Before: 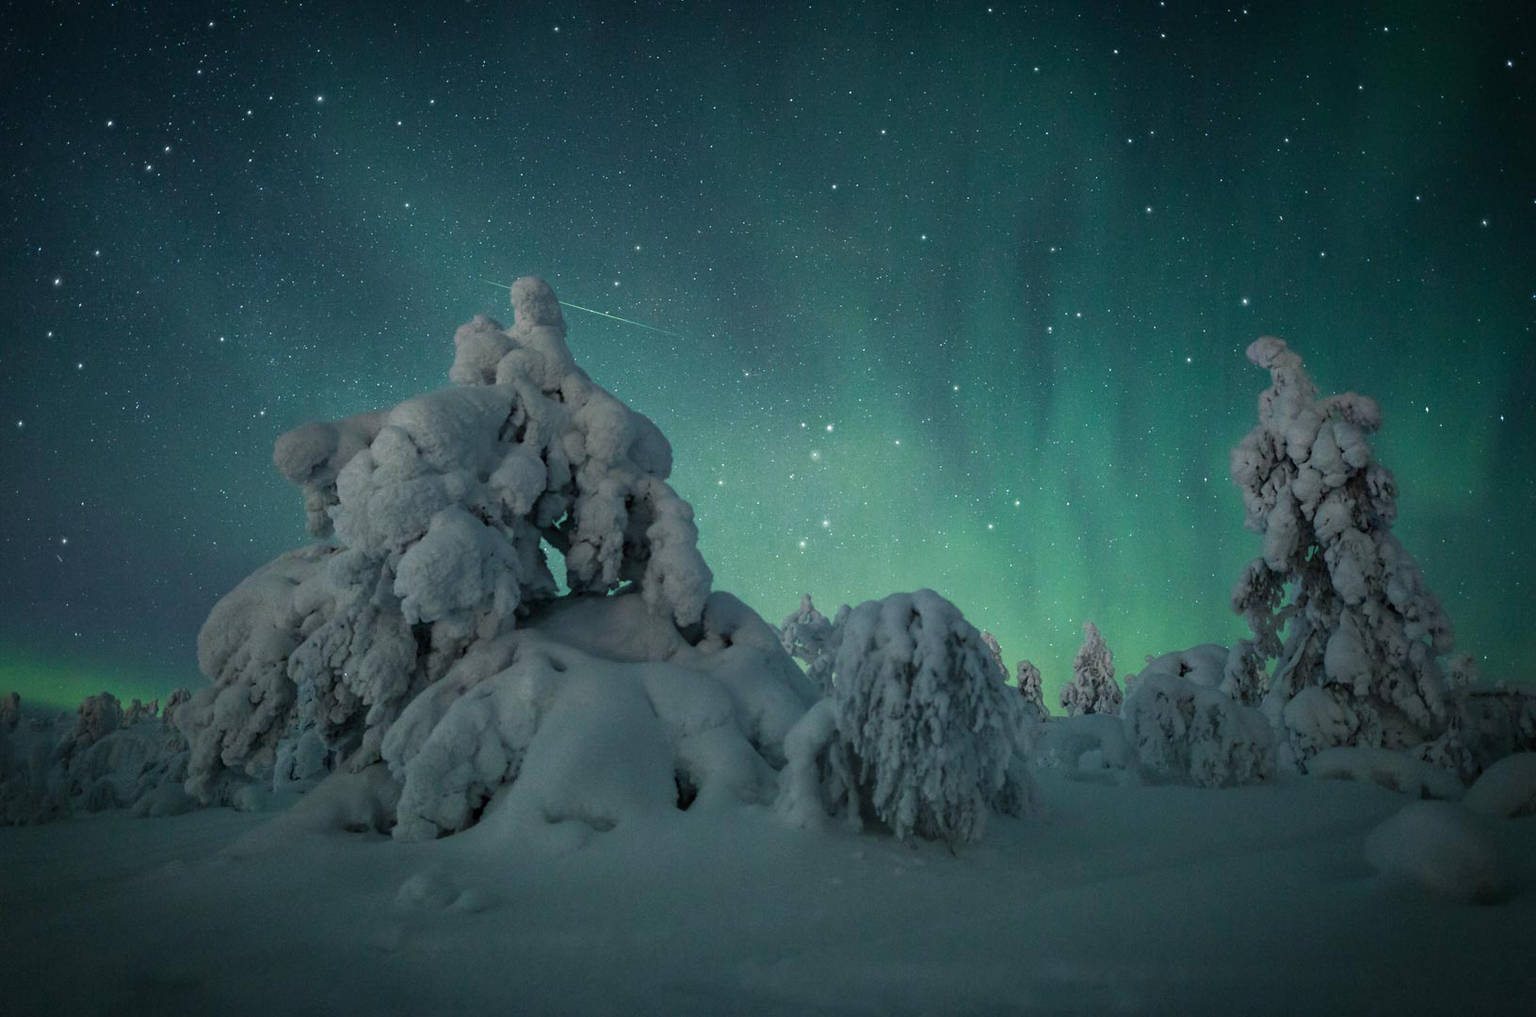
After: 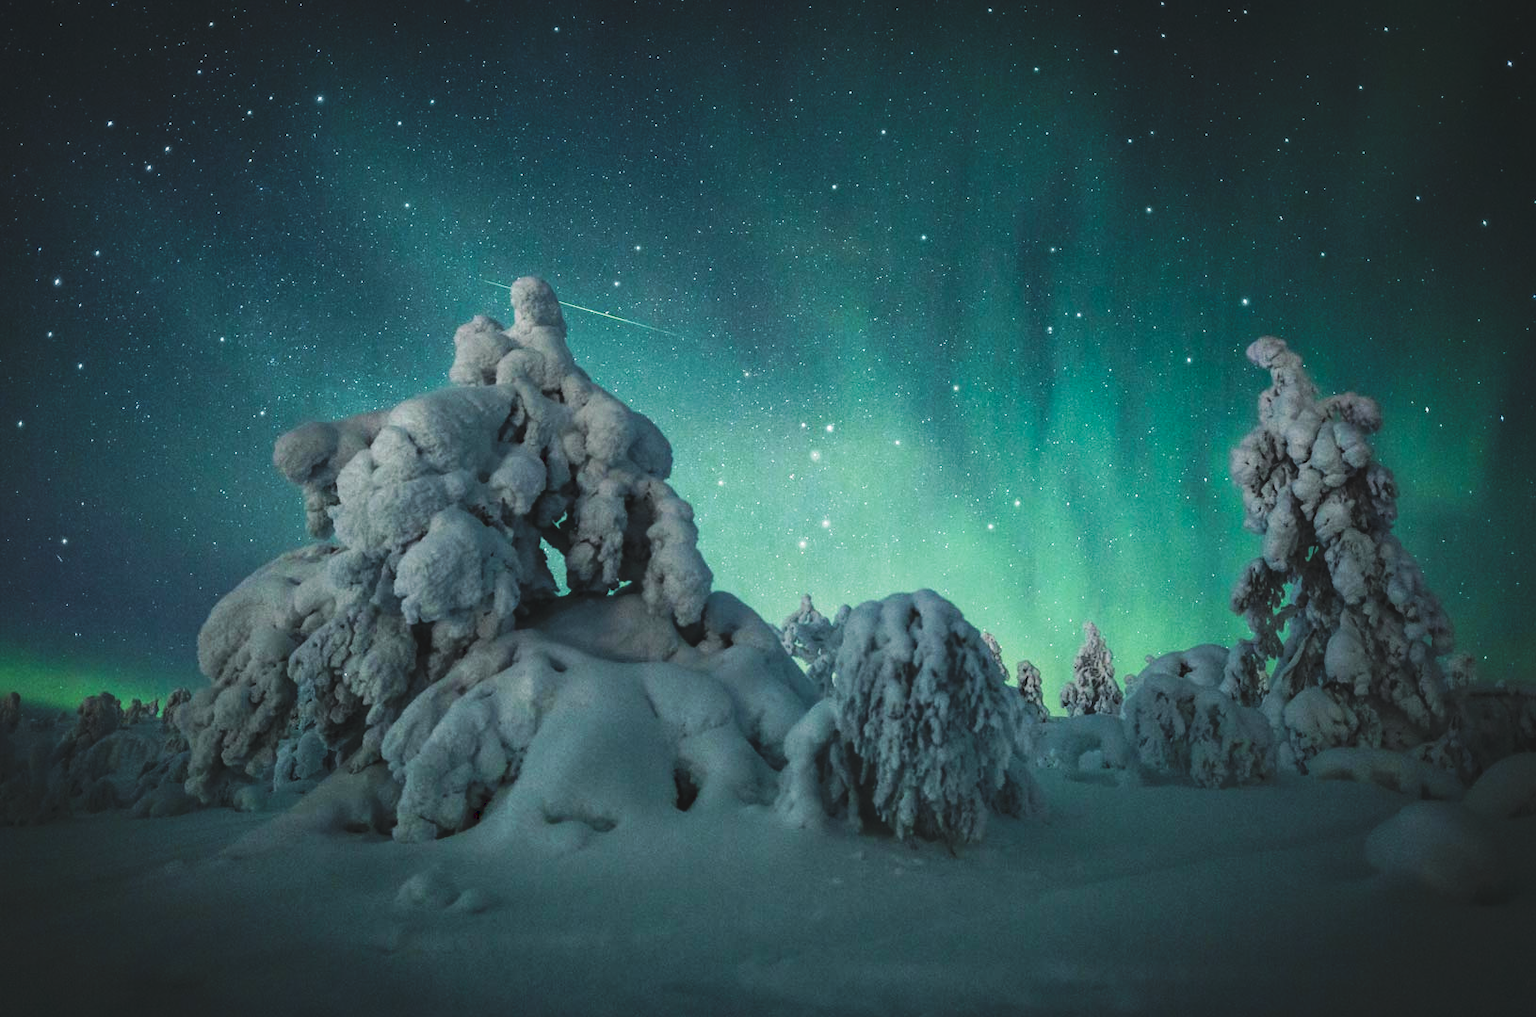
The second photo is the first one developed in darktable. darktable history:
local contrast: detail 130%
tone curve: curves: ch0 [(0, 0) (0.003, 0.108) (0.011, 0.113) (0.025, 0.113) (0.044, 0.121) (0.069, 0.132) (0.1, 0.145) (0.136, 0.158) (0.177, 0.182) (0.224, 0.215) (0.277, 0.27) (0.335, 0.341) (0.399, 0.424) (0.468, 0.528) (0.543, 0.622) (0.623, 0.721) (0.709, 0.79) (0.801, 0.846) (0.898, 0.871) (1, 1)], preserve colors none
